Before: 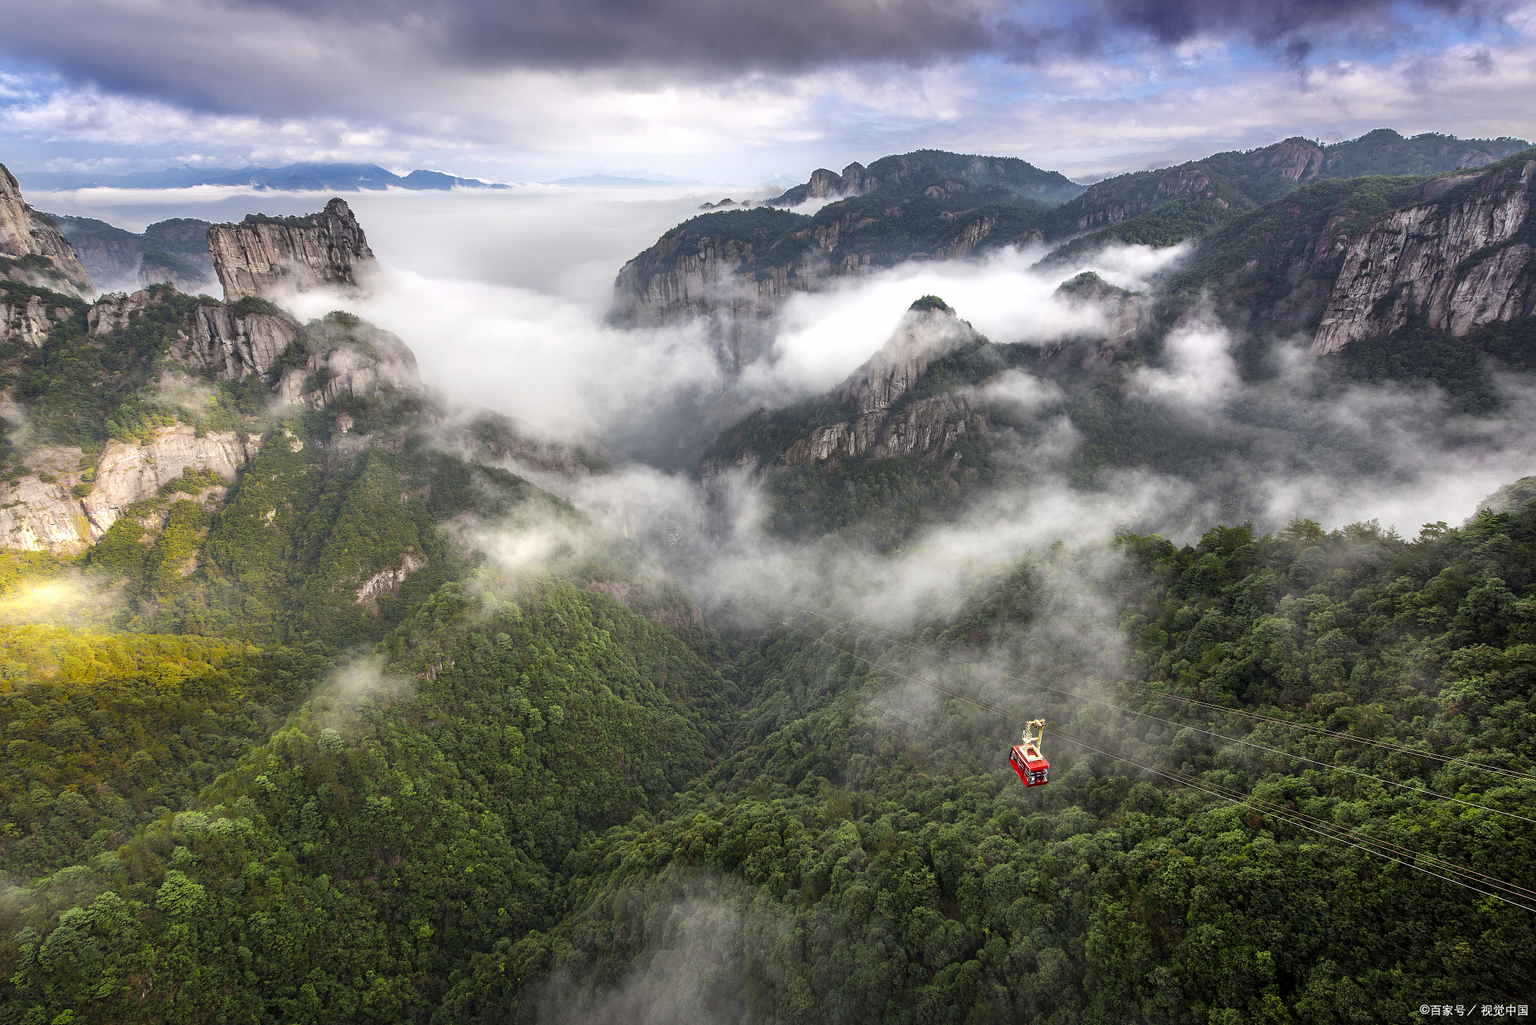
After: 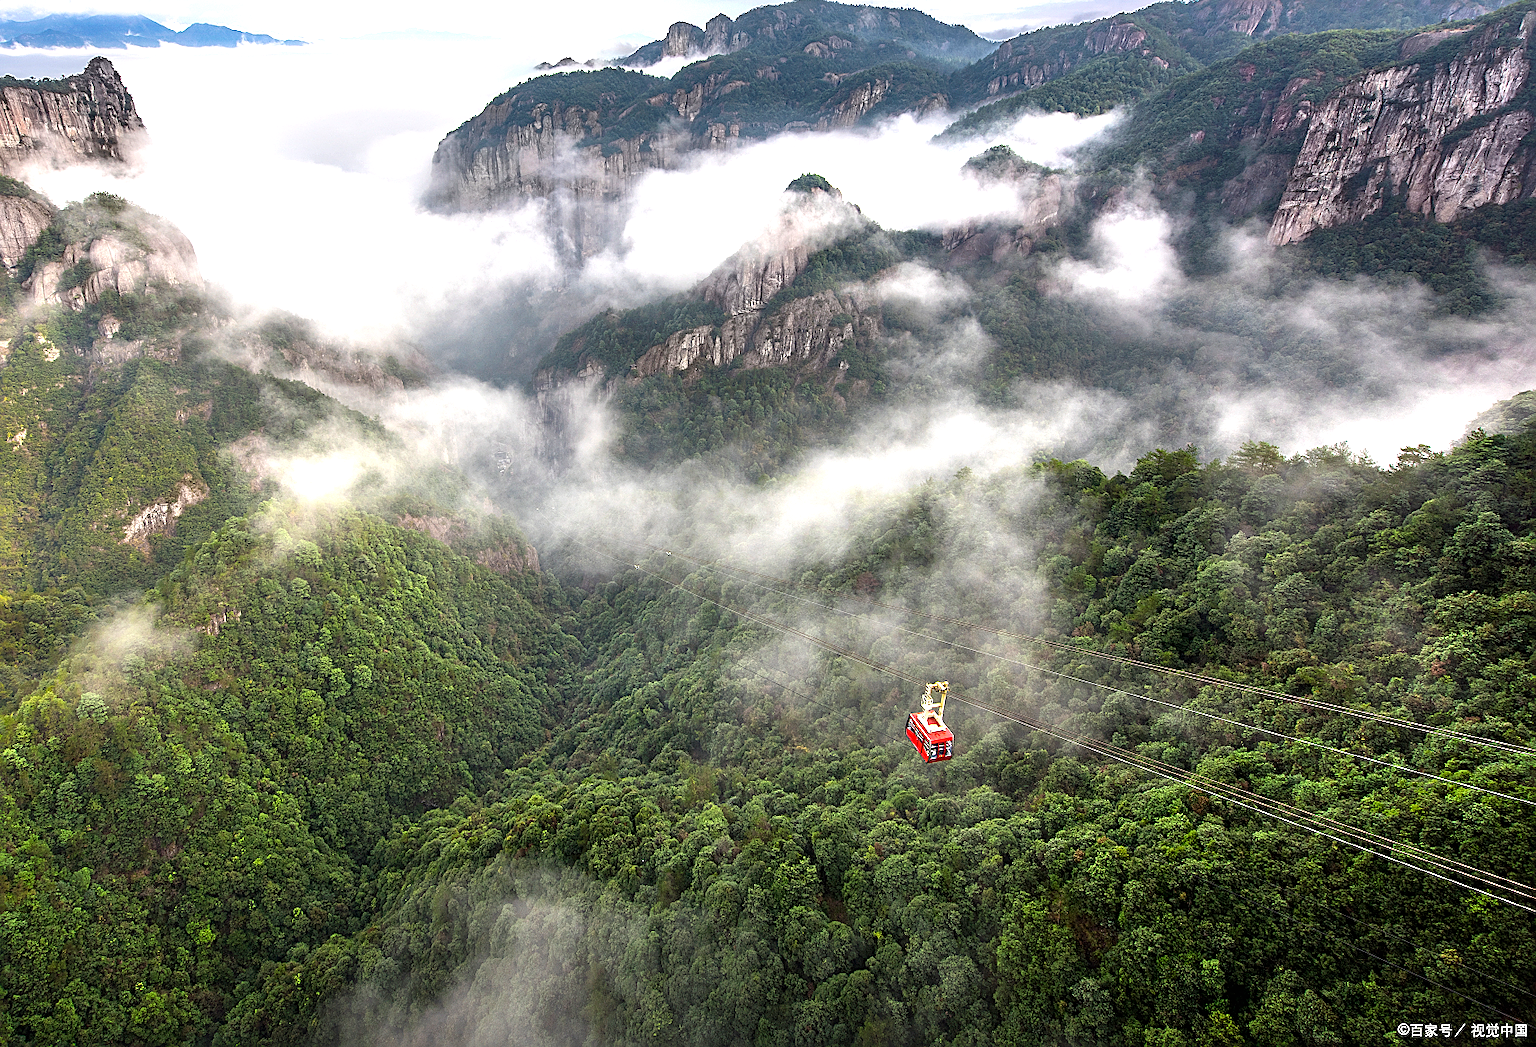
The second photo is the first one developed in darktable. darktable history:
crop: left 16.525%, top 14.743%
exposure: black level correction 0, exposure 0.7 EV, compensate highlight preservation false
sharpen: on, module defaults
